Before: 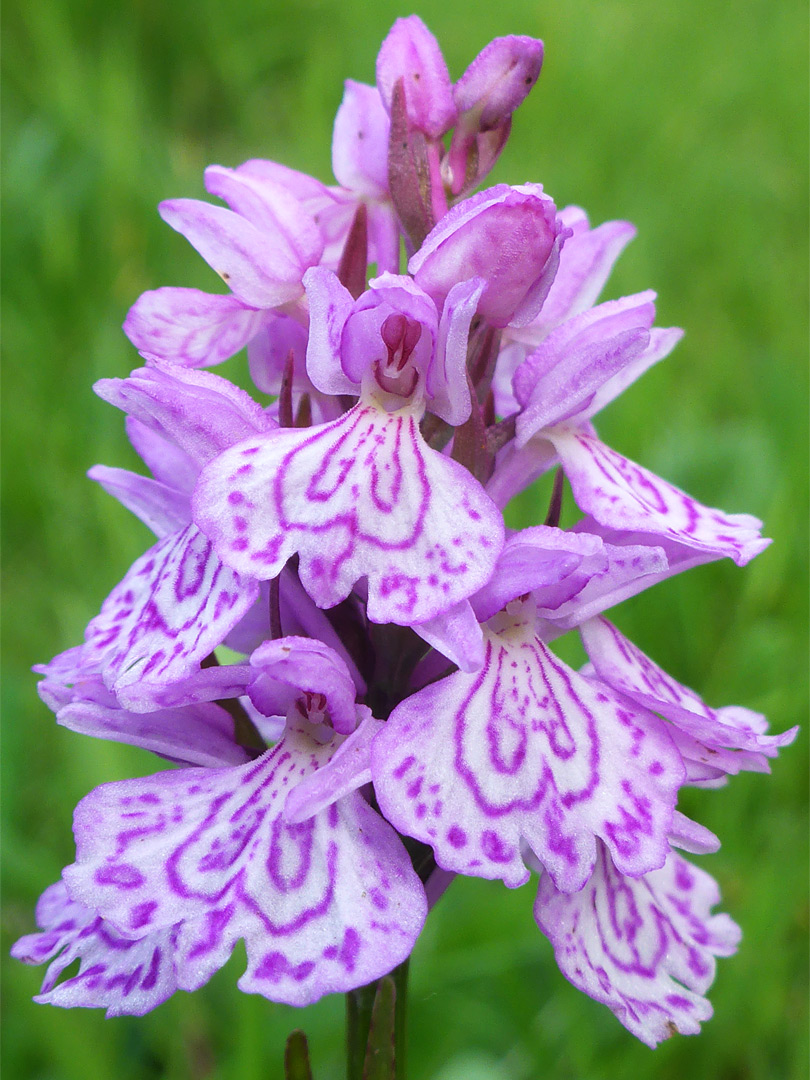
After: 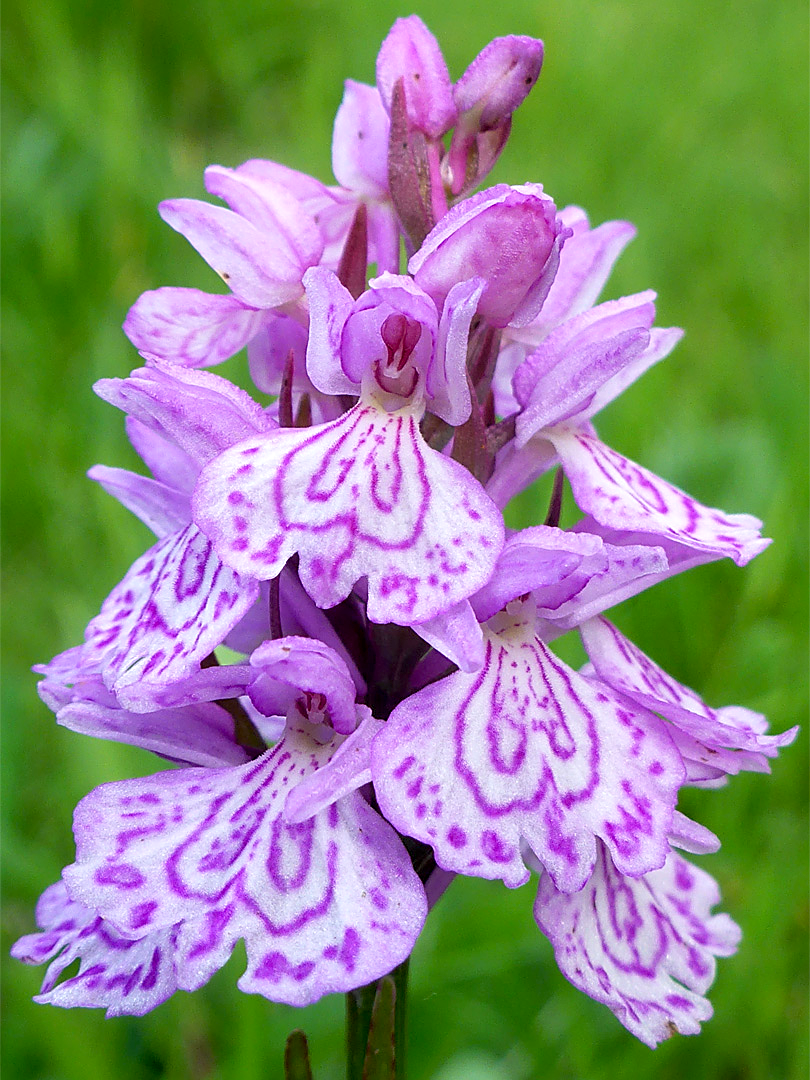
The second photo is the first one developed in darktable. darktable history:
exposure: black level correction 0.009, exposure 0.12 EV, compensate highlight preservation false
sharpen: on, module defaults
